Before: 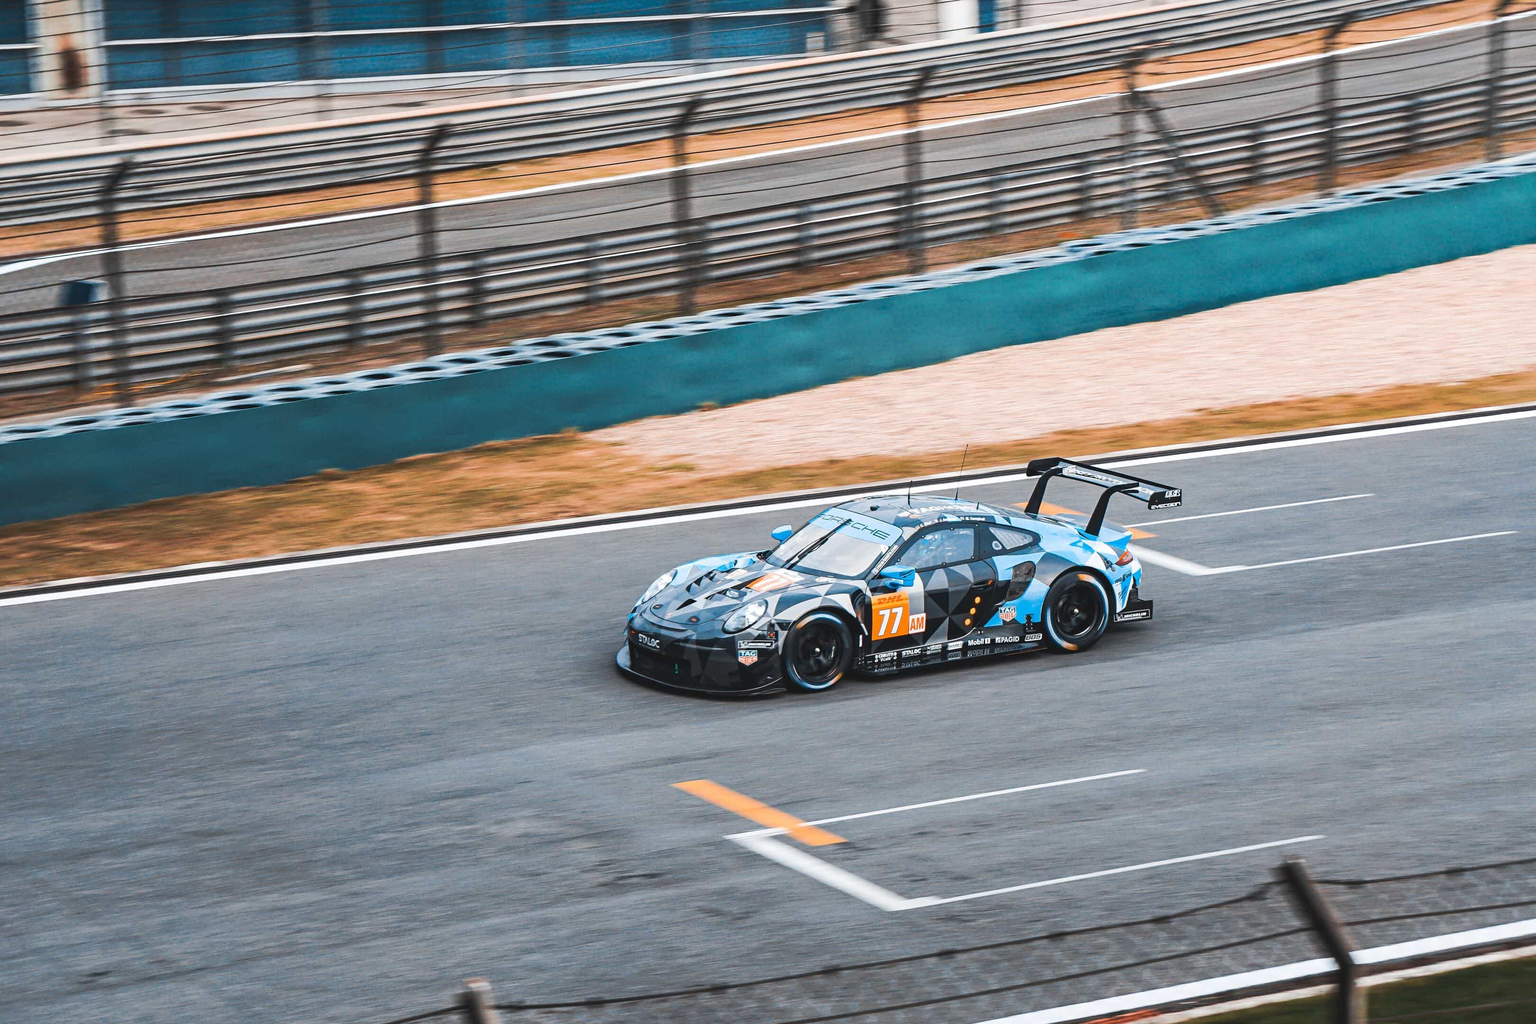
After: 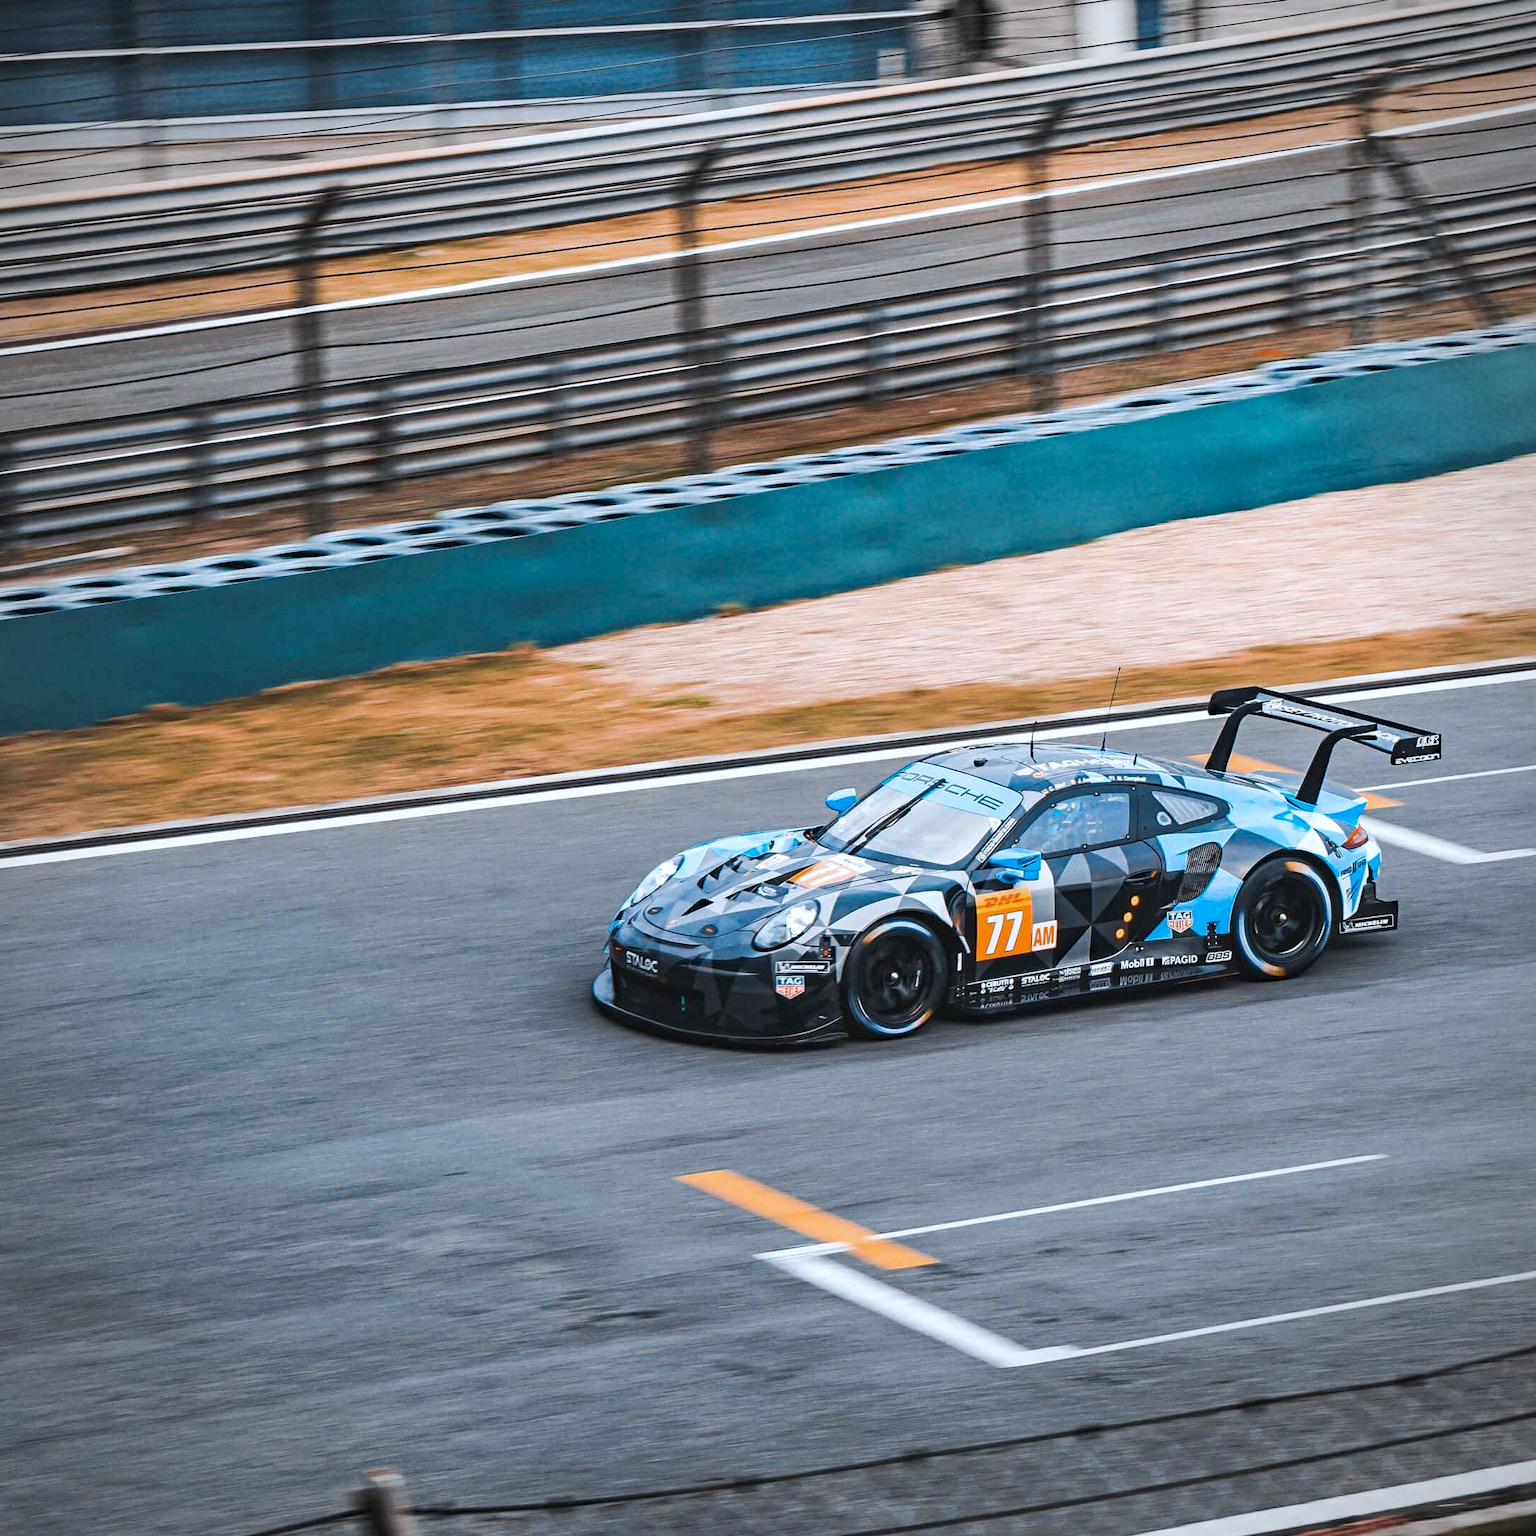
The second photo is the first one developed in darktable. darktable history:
haze removal: compatibility mode true, adaptive false
crop and rotate: left 14.436%, right 18.898%
white balance: red 0.974, blue 1.044
vignetting: fall-off radius 60.92%
